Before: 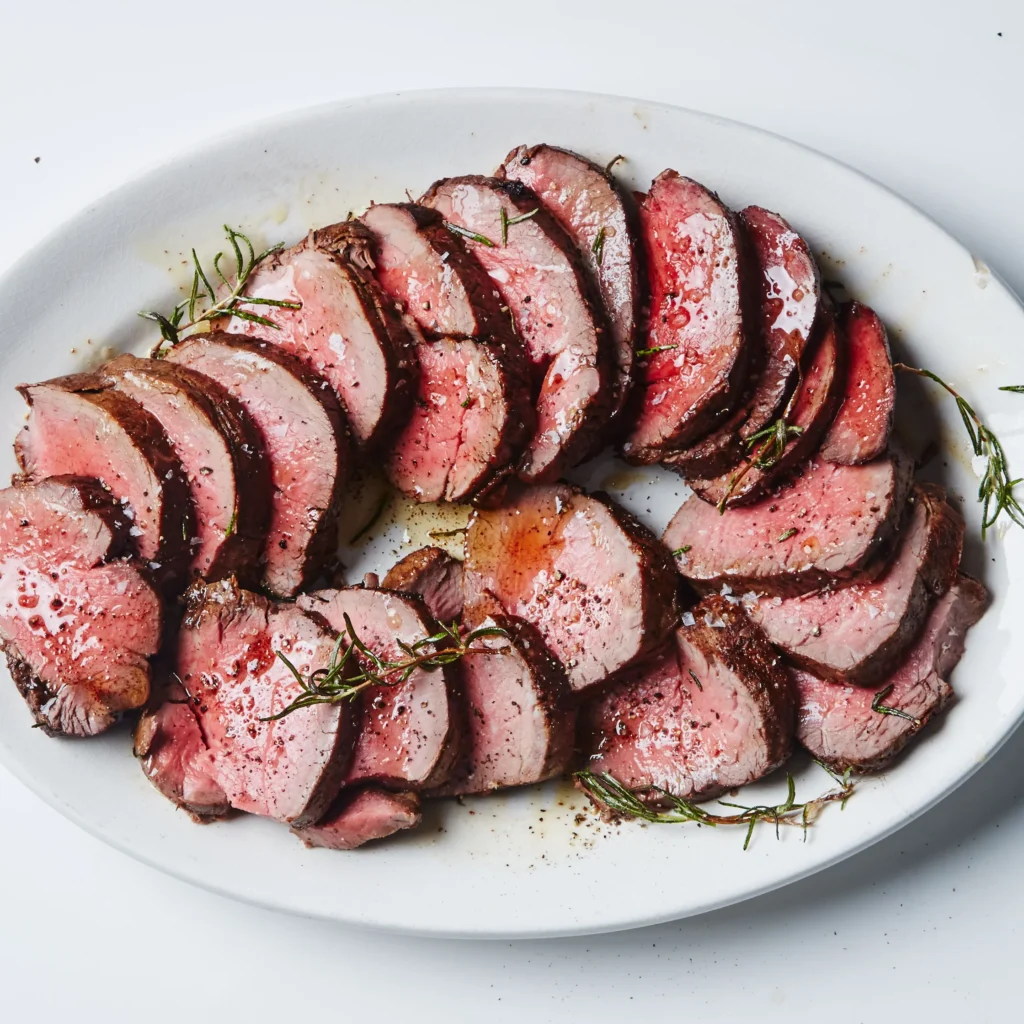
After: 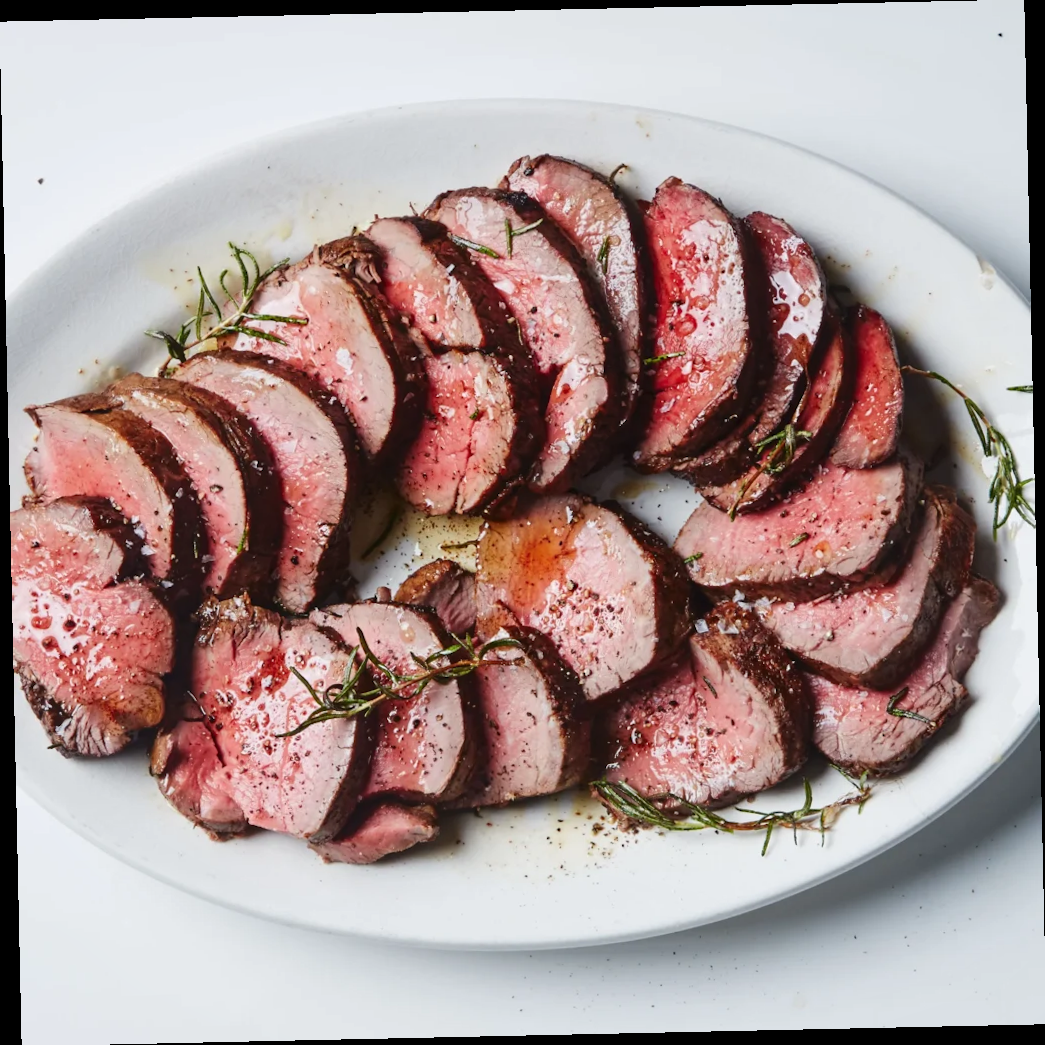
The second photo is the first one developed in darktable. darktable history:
rotate and perspective: rotation -1.24°, automatic cropping off
shadows and highlights: shadows 62.66, white point adjustment 0.37, highlights -34.44, compress 83.82%
